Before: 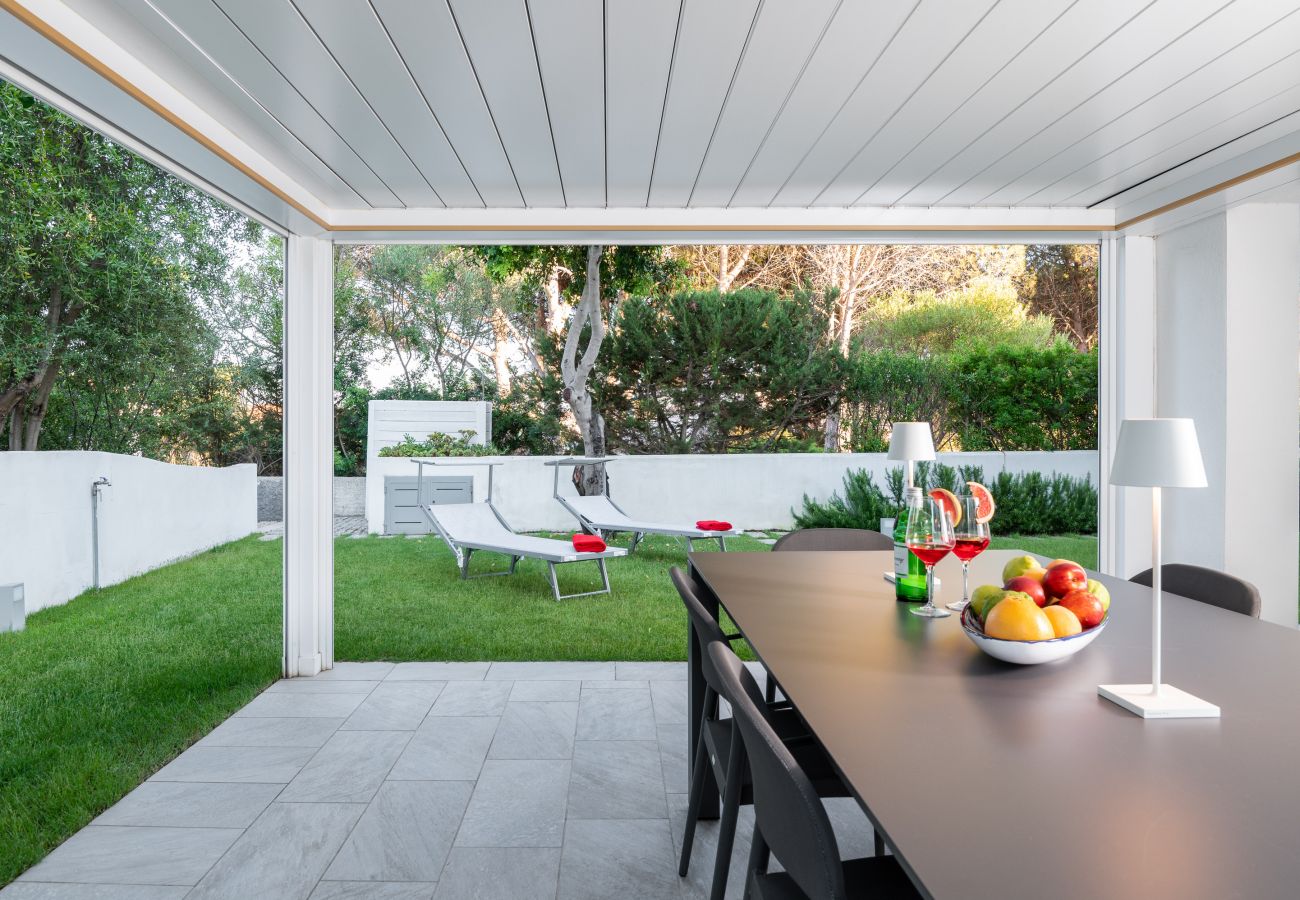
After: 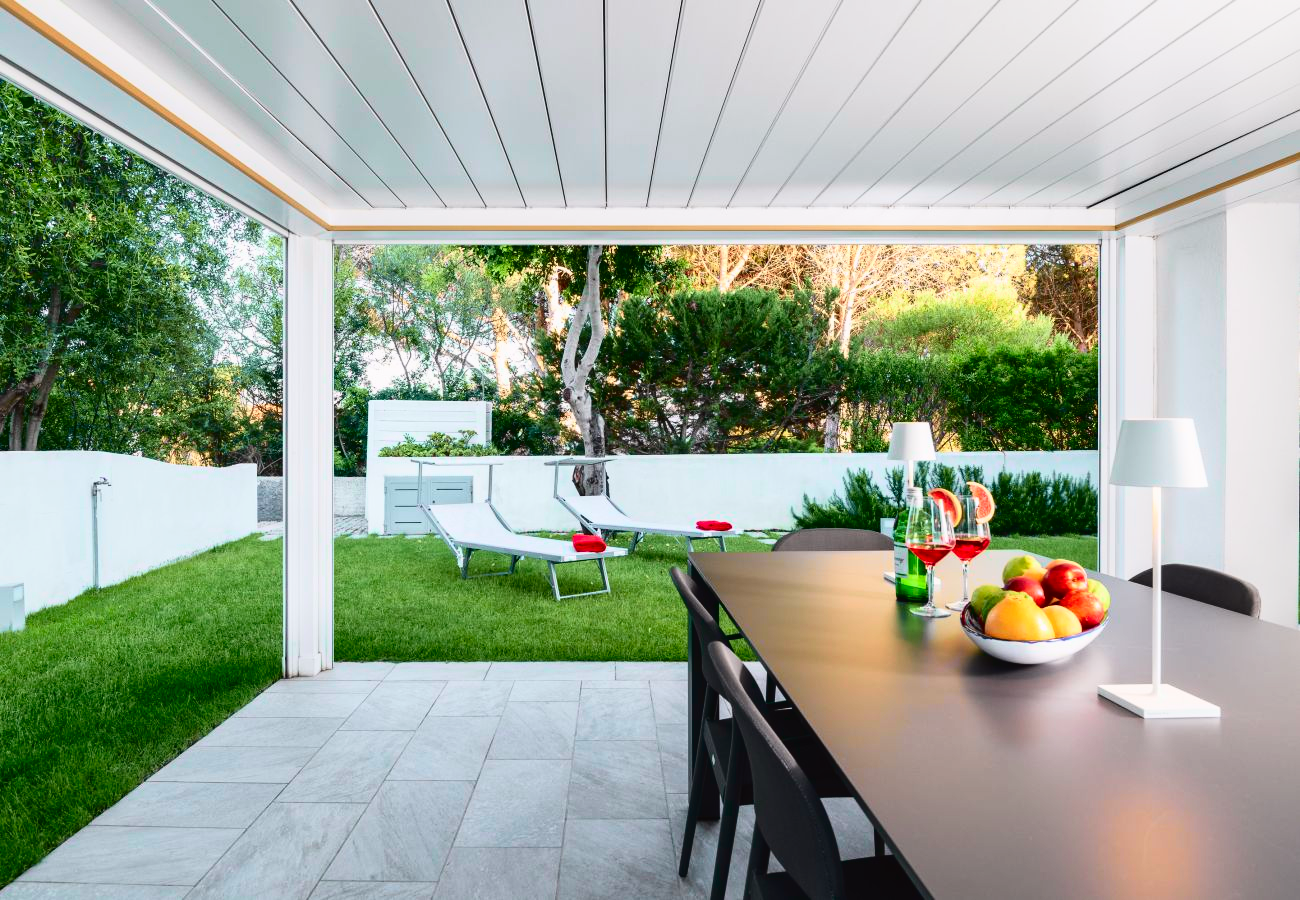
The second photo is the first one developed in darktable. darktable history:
tone curve: curves: ch0 [(0, 0.023) (0.137, 0.069) (0.249, 0.163) (0.487, 0.491) (0.778, 0.858) (0.896, 0.94) (1, 0.988)]; ch1 [(0, 0) (0.396, 0.369) (0.483, 0.459) (0.498, 0.5) (0.515, 0.517) (0.562, 0.6) (0.611, 0.667) (0.692, 0.744) (0.798, 0.863) (1, 1)]; ch2 [(0, 0) (0.426, 0.398) (0.483, 0.481) (0.503, 0.503) (0.526, 0.527) (0.549, 0.59) (0.62, 0.666) (0.705, 0.755) (0.985, 0.966)], color space Lab, independent channels
